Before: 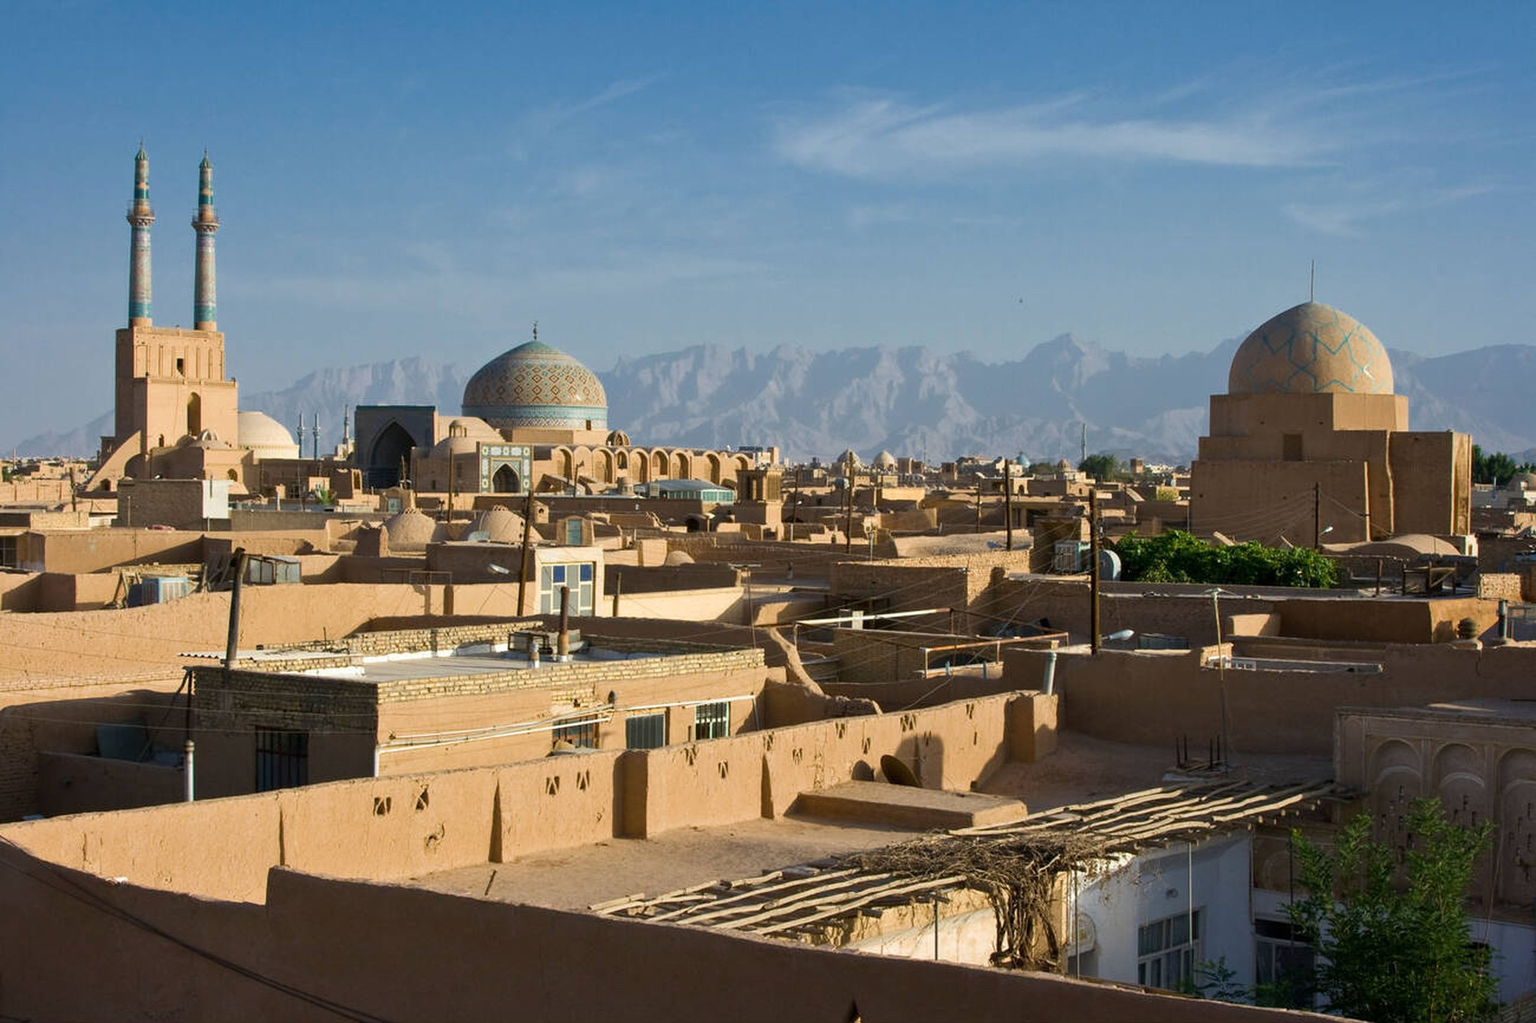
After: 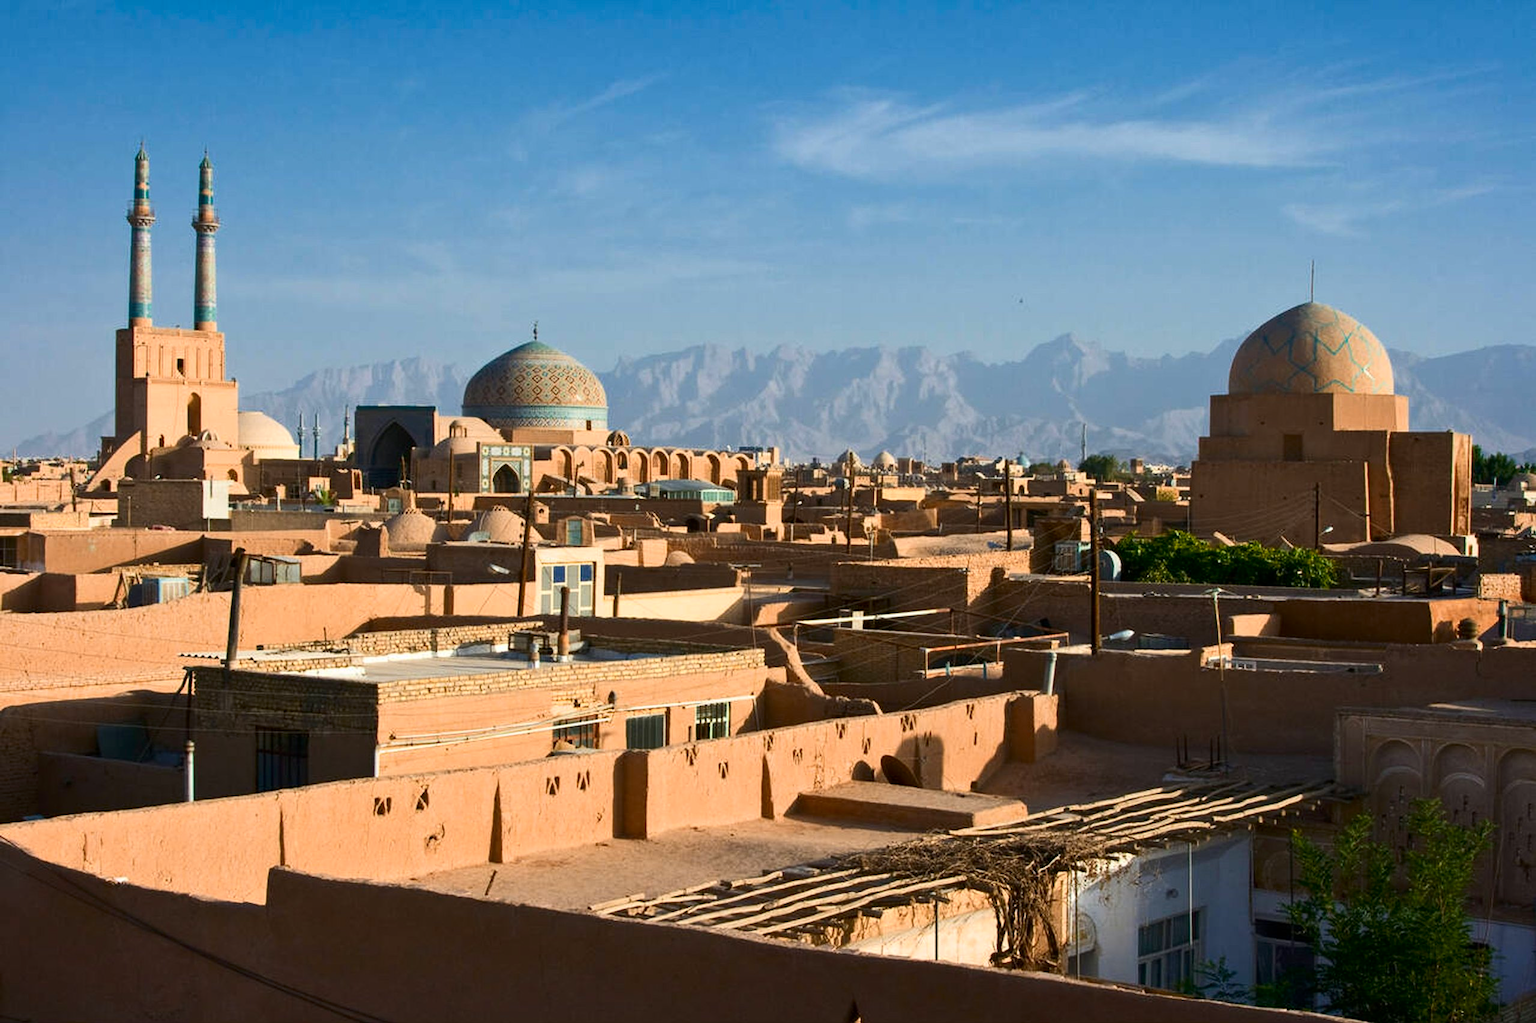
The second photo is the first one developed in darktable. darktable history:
contrast brightness saturation: contrast 0.18, saturation 0.3
color zones: curves: ch1 [(0, 0.455) (0.063, 0.455) (0.286, 0.495) (0.429, 0.5) (0.571, 0.5) (0.714, 0.5) (0.857, 0.5) (1, 0.455)]; ch2 [(0, 0.532) (0.063, 0.521) (0.233, 0.447) (0.429, 0.489) (0.571, 0.5) (0.714, 0.5) (0.857, 0.5) (1, 0.532)]
